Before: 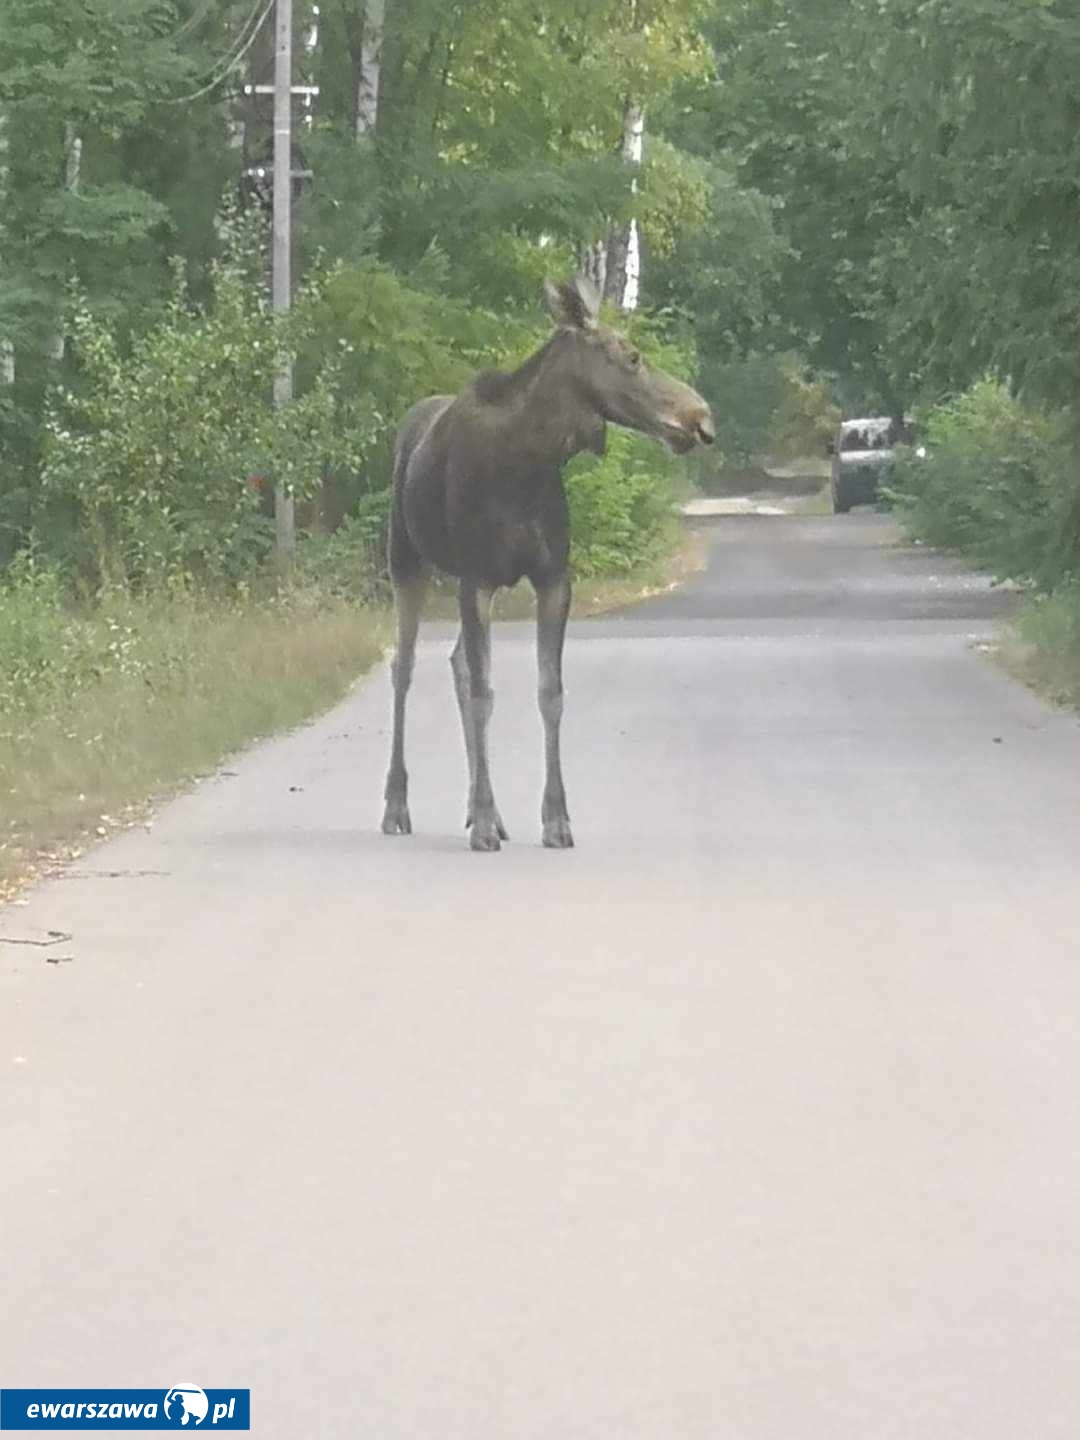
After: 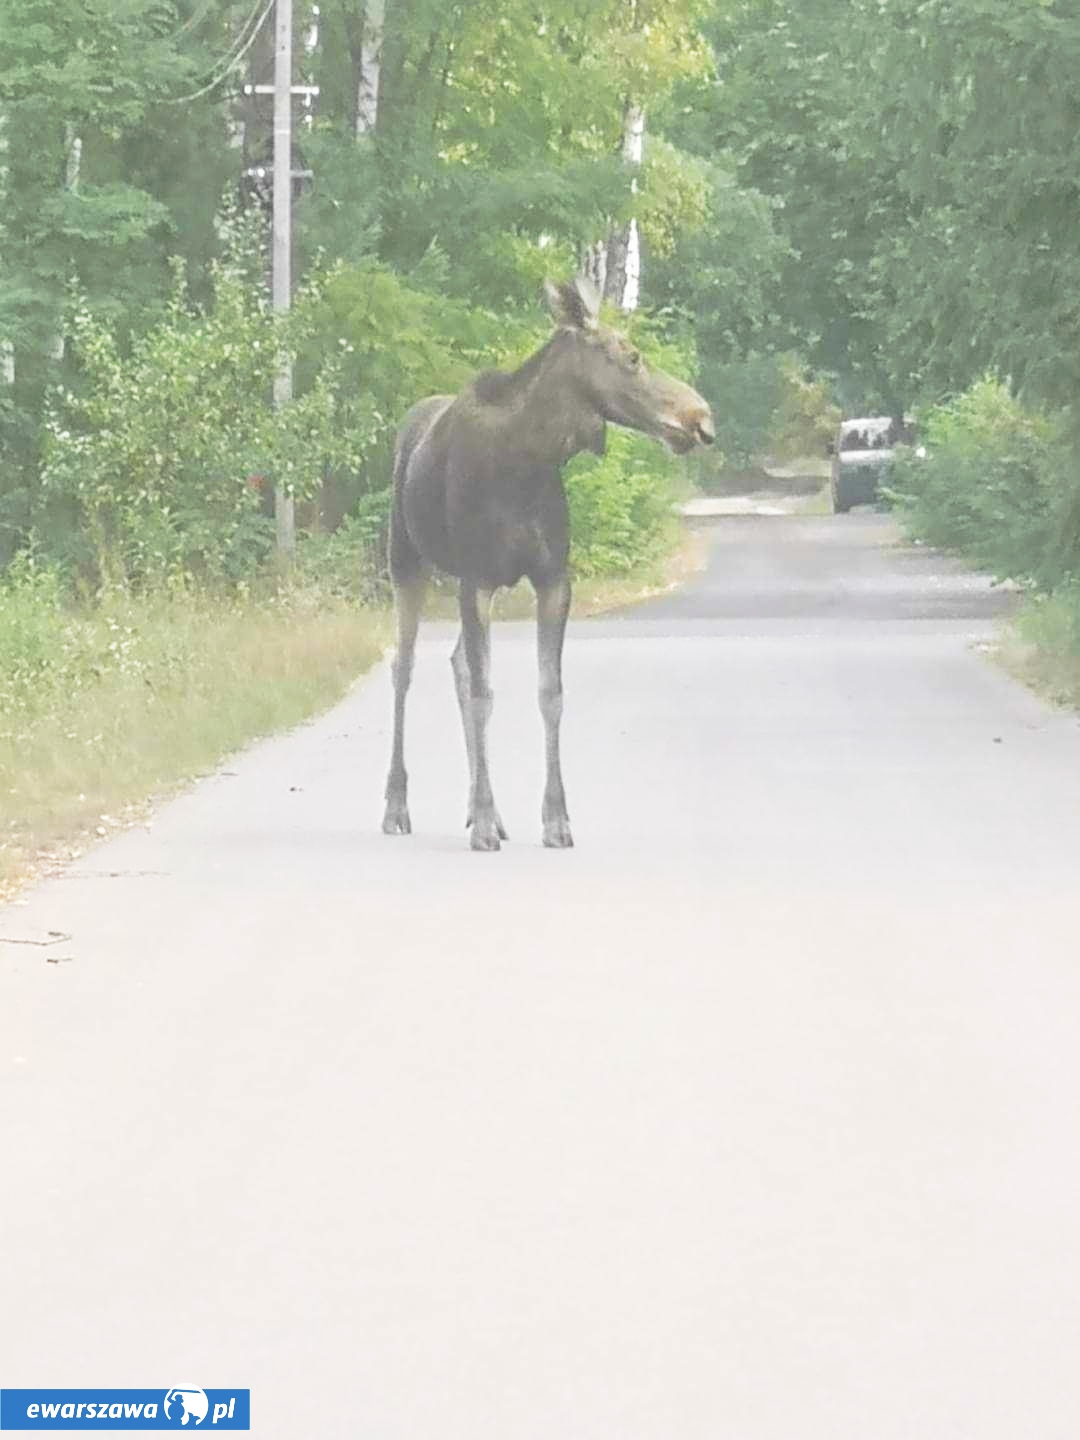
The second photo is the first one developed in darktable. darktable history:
contrast brightness saturation: brightness 0.15
tone curve: curves: ch0 [(0, 0) (0.003, 0.319) (0.011, 0.319) (0.025, 0.323) (0.044, 0.323) (0.069, 0.327) (0.1, 0.33) (0.136, 0.338) (0.177, 0.348) (0.224, 0.361) (0.277, 0.374) (0.335, 0.398) (0.399, 0.444) (0.468, 0.516) (0.543, 0.595) (0.623, 0.694) (0.709, 0.793) (0.801, 0.883) (0.898, 0.942) (1, 1)], preserve colors none
